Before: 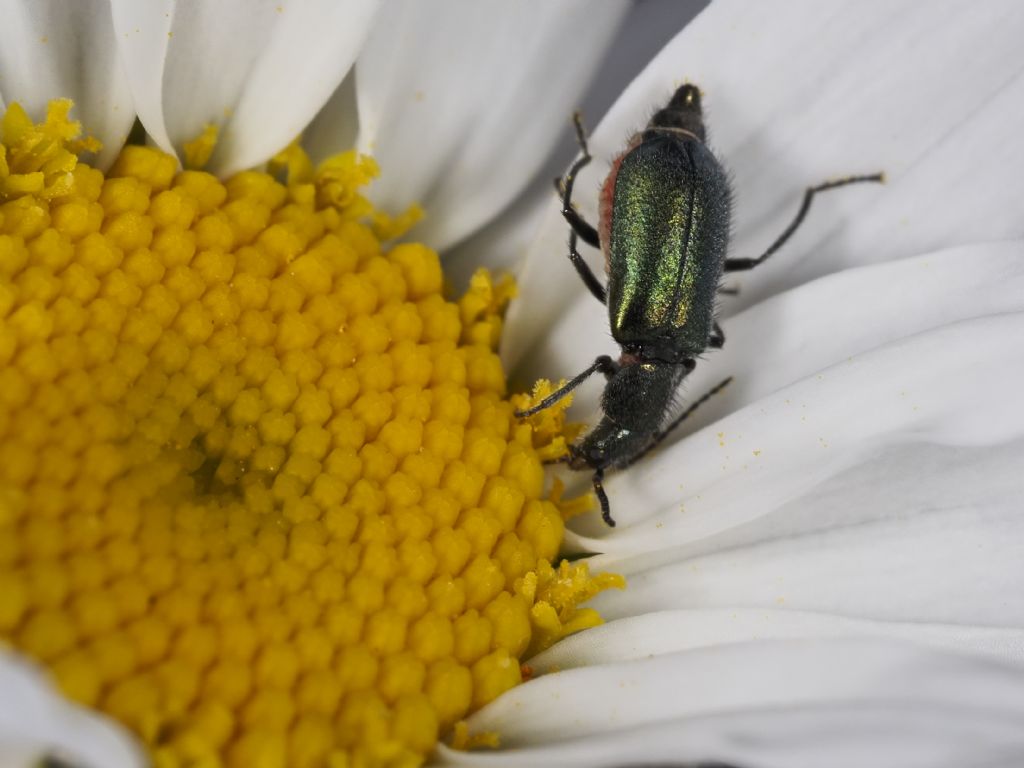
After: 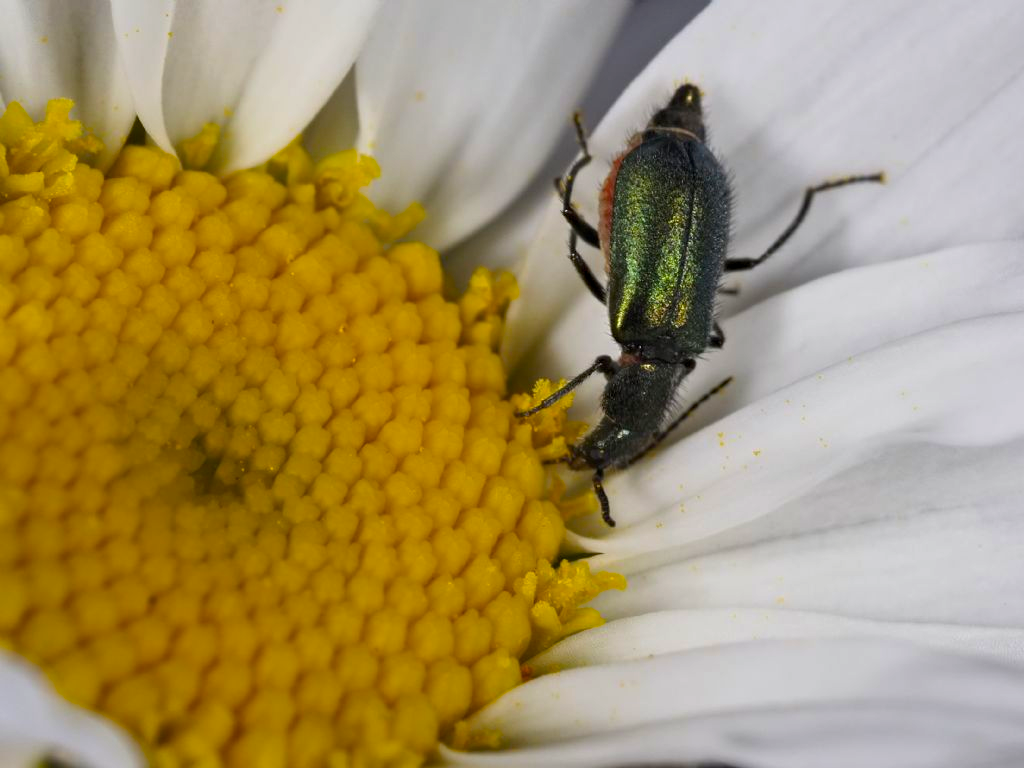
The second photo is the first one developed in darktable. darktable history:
haze removal: compatibility mode true, adaptive false
color balance rgb: linear chroma grading › global chroma 0.857%, perceptual saturation grading › global saturation 19.913%, global vibrance 20%
